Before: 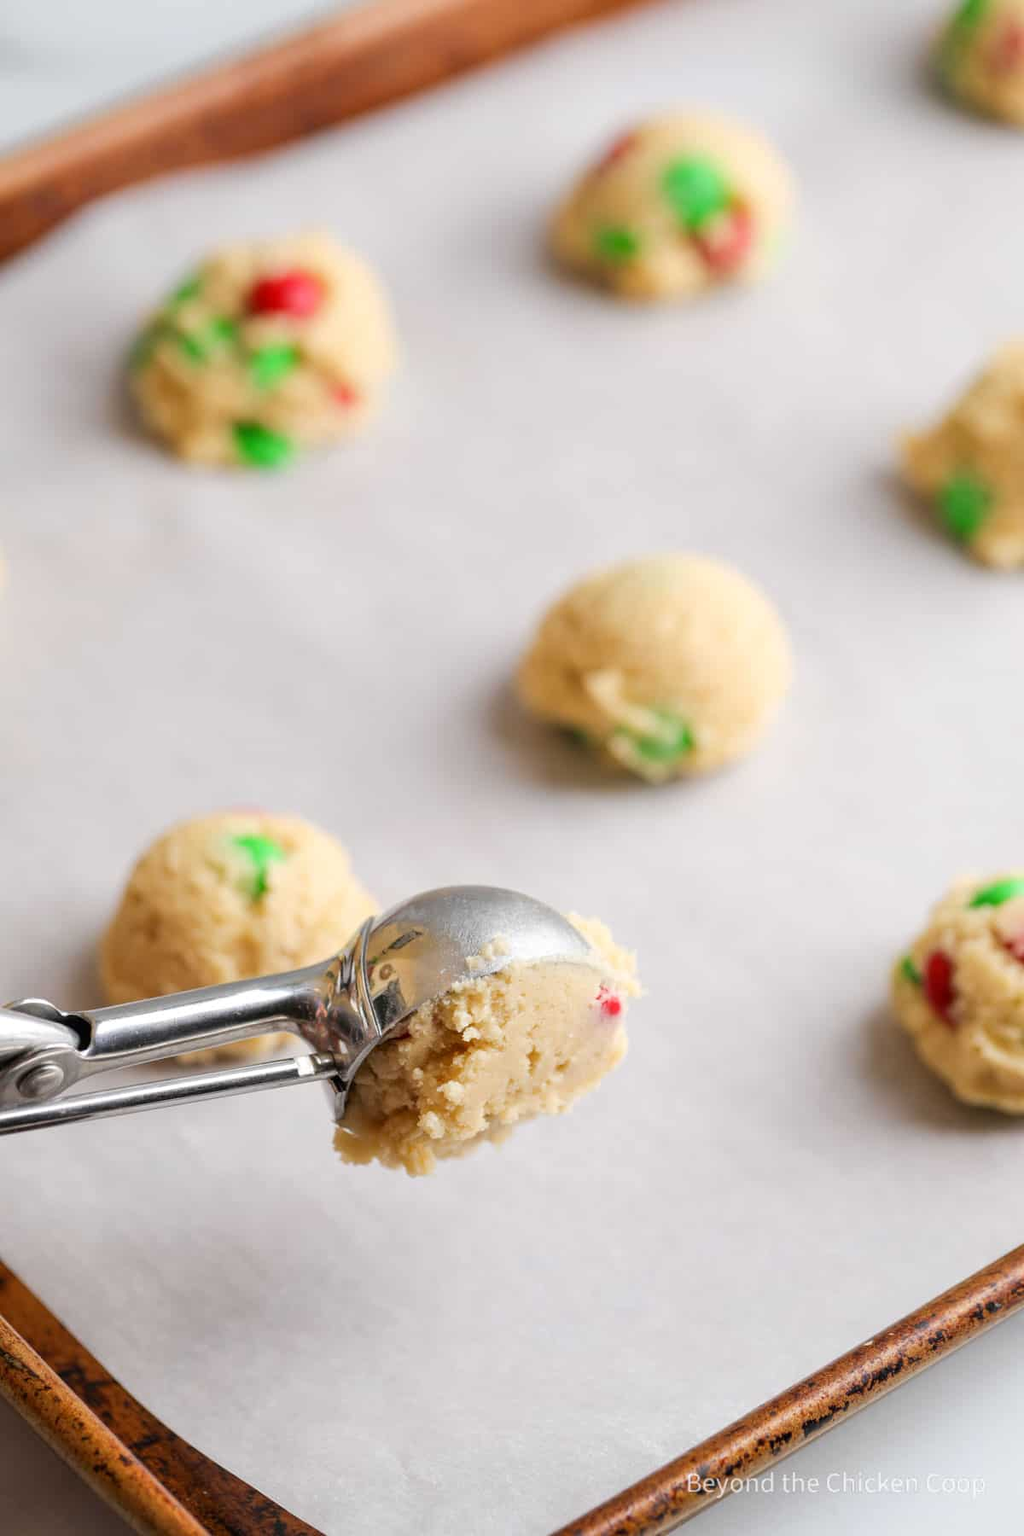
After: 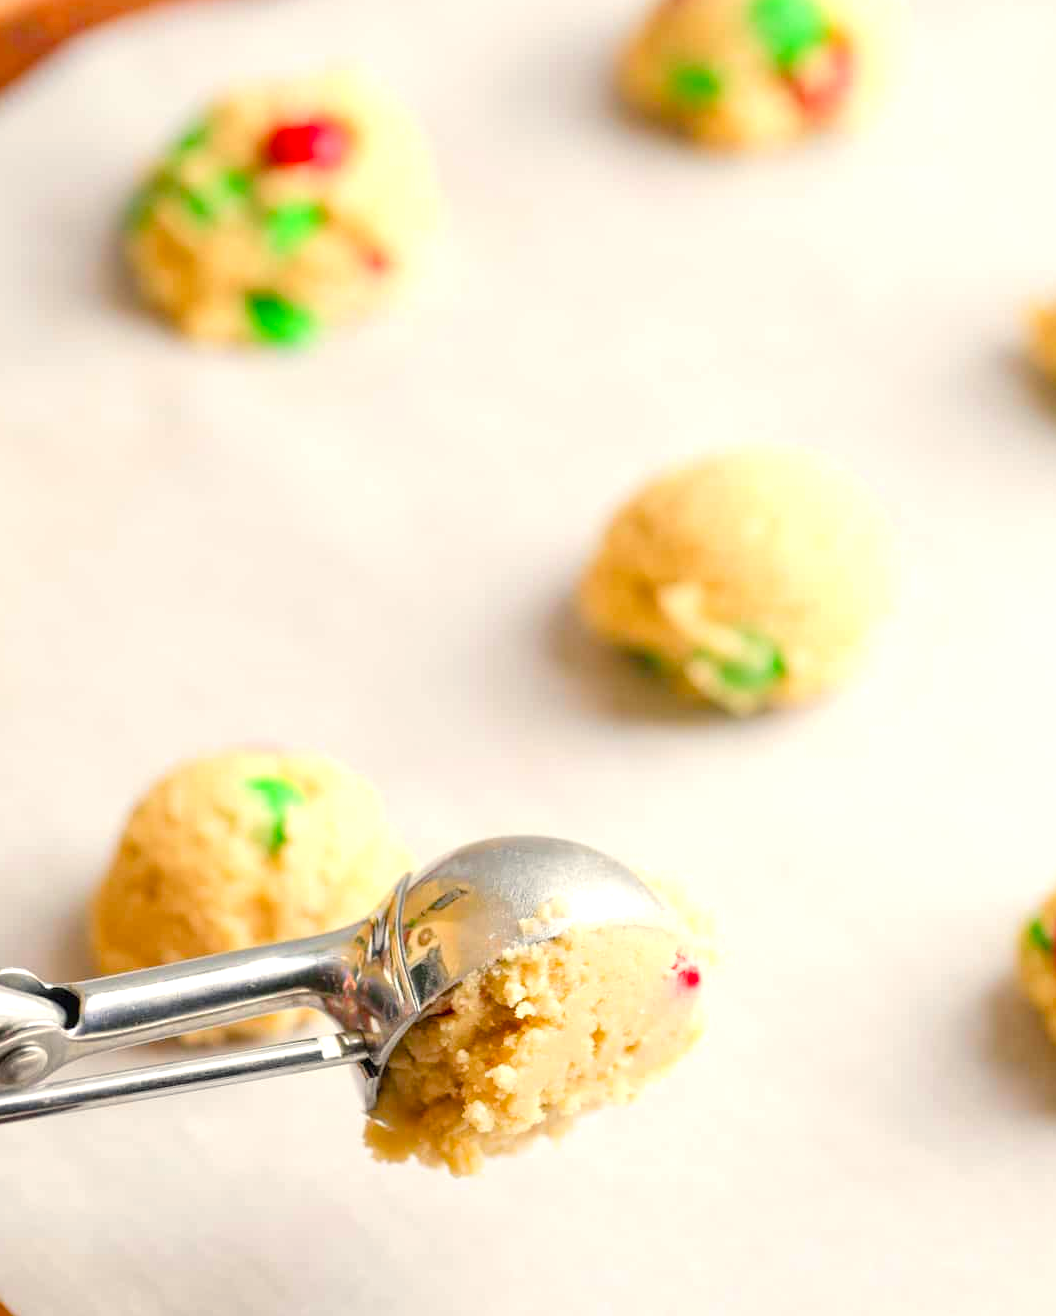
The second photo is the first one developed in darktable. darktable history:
exposure: exposure 0.492 EV, compensate exposure bias true, compensate highlight preservation false
color correction: highlights a* -6.62, highlights b* 0.631
contrast brightness saturation: brightness 0.09, saturation 0.193
color balance rgb: highlights gain › chroma 2.998%, highlights gain › hue 54.26°, perceptual saturation grading › global saturation 20%, perceptual saturation grading › highlights -25.526%, perceptual saturation grading › shadows 25.366%
crop and rotate: left 2.277%, top 11.239%, right 9.652%, bottom 15.64%
